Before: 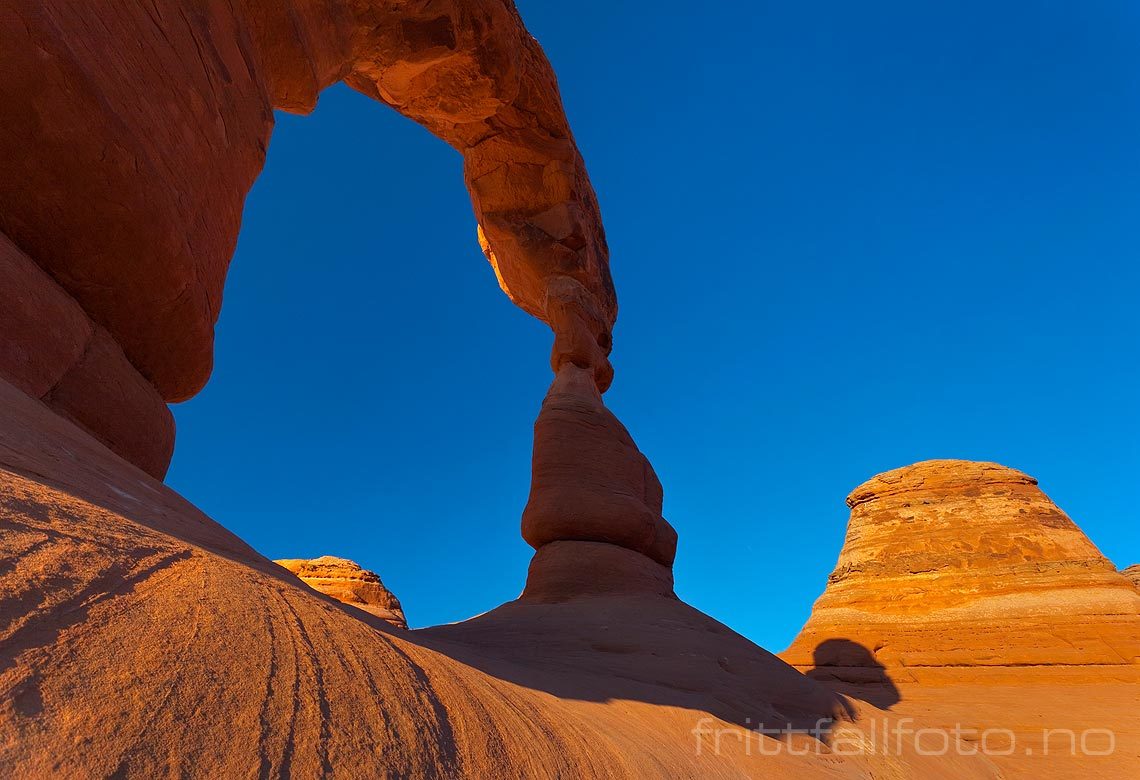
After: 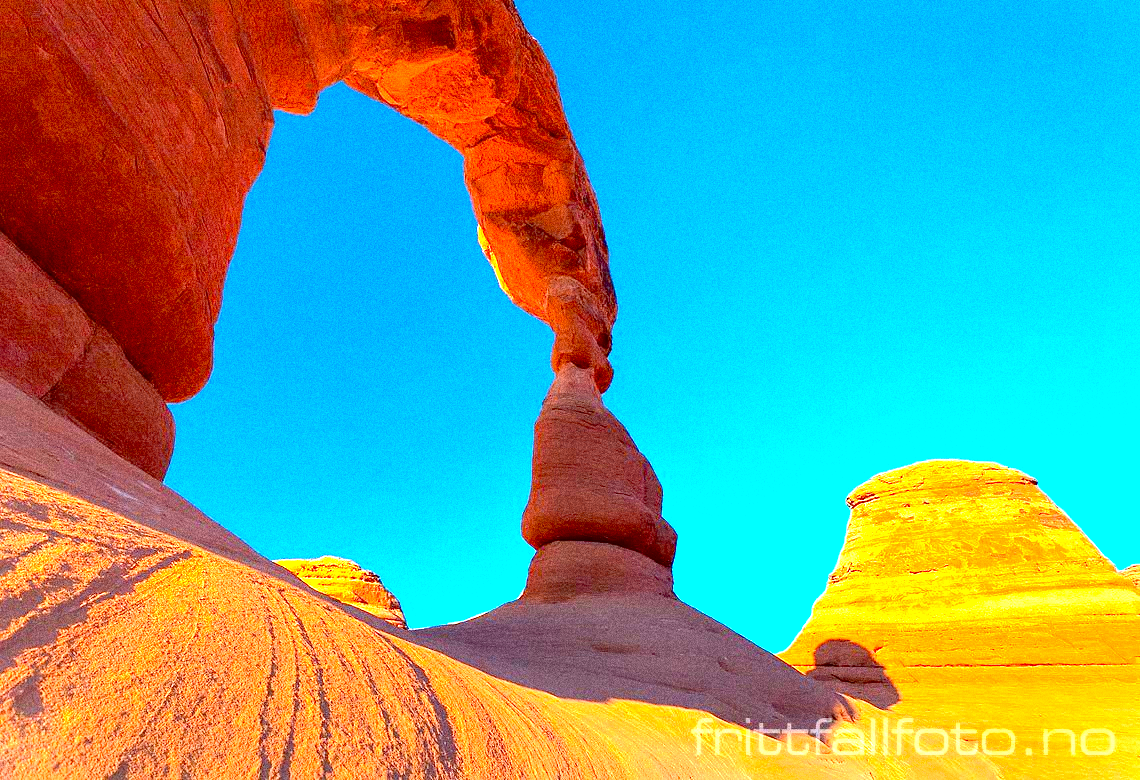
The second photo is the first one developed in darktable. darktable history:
exposure: black level correction 0.005, exposure 2.084 EV, compensate highlight preservation false
contrast brightness saturation: brightness 0.09, saturation 0.19
grain: coarseness 14.49 ISO, strength 48.04%, mid-tones bias 35%
shadows and highlights: shadows -30, highlights 30
